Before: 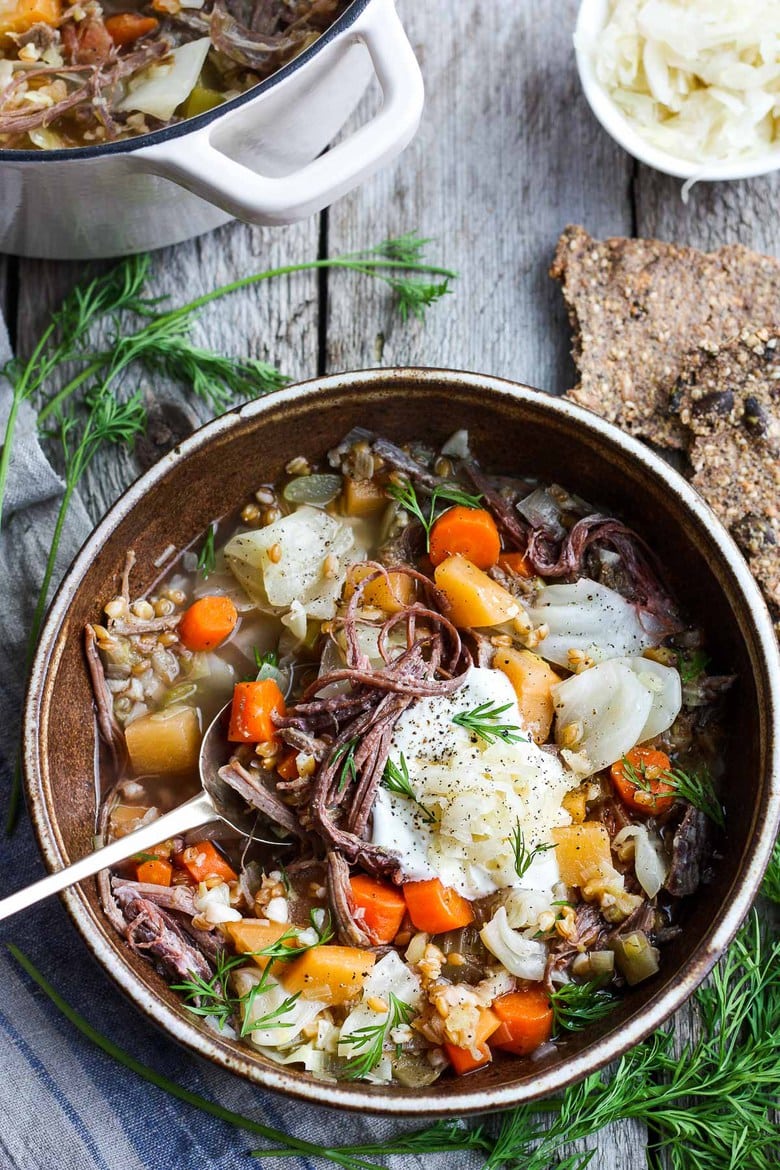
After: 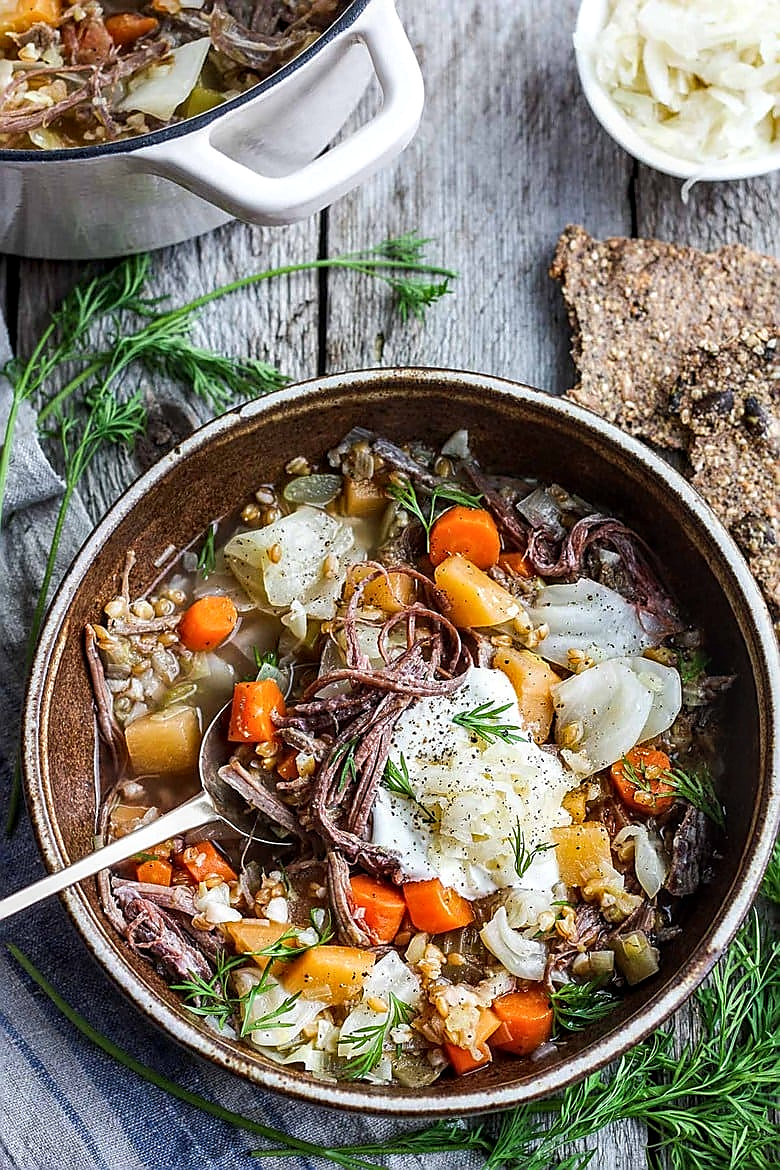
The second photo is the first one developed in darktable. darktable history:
local contrast: detail 130%
white balance: emerald 1
sharpen: radius 1.4, amount 1.25, threshold 0.7
